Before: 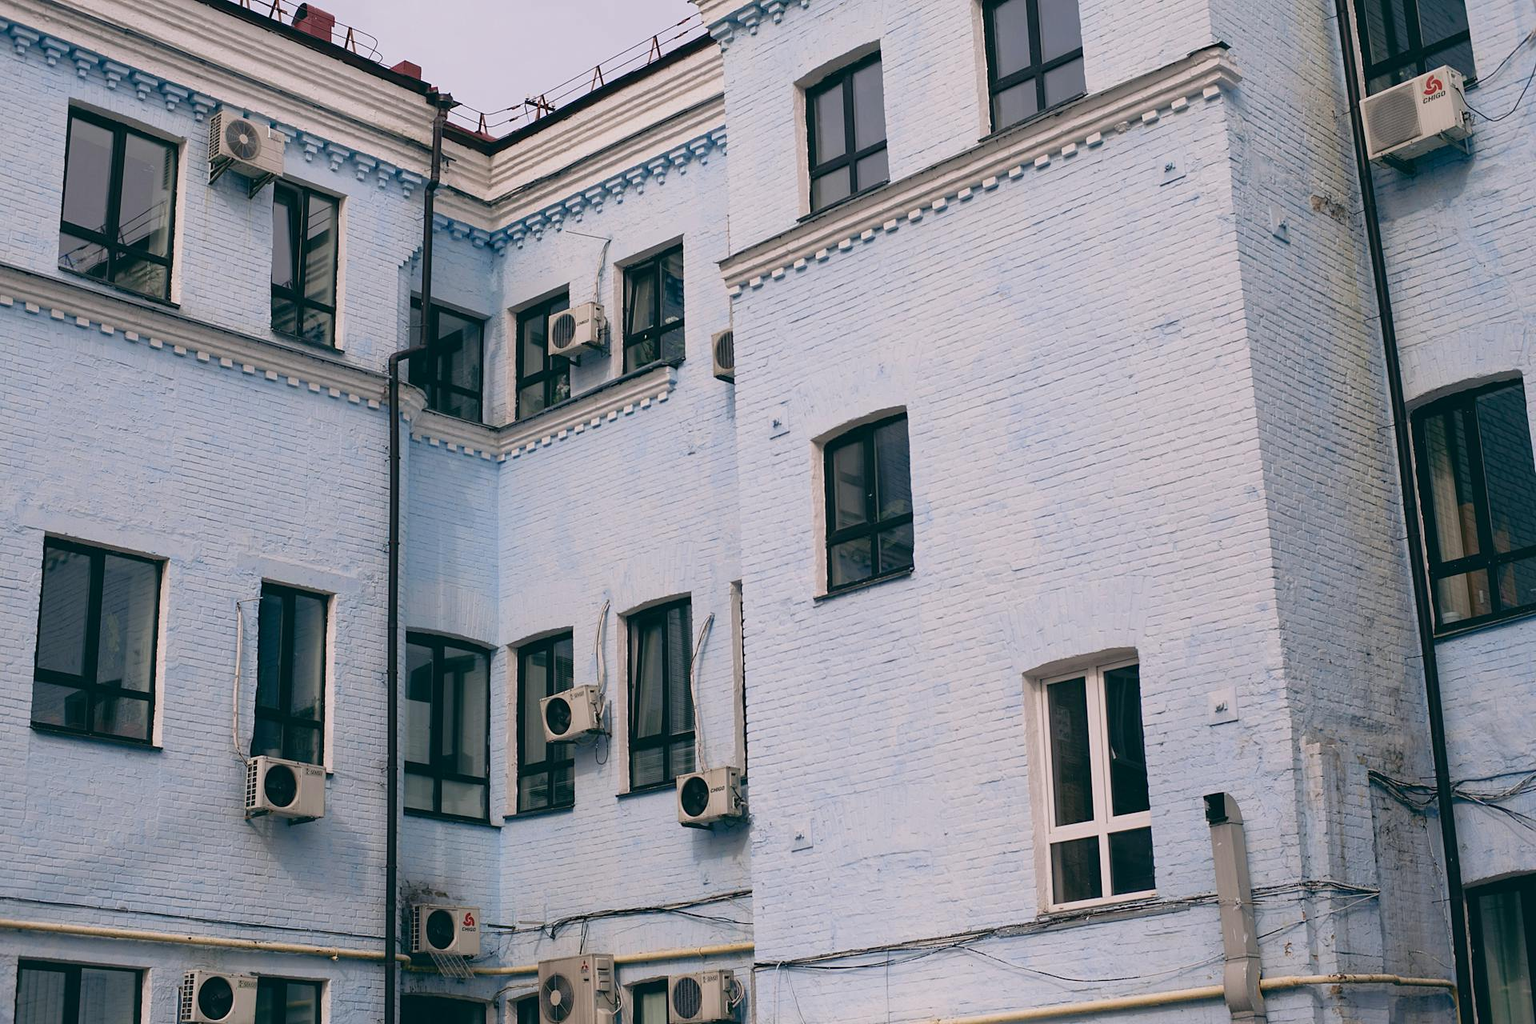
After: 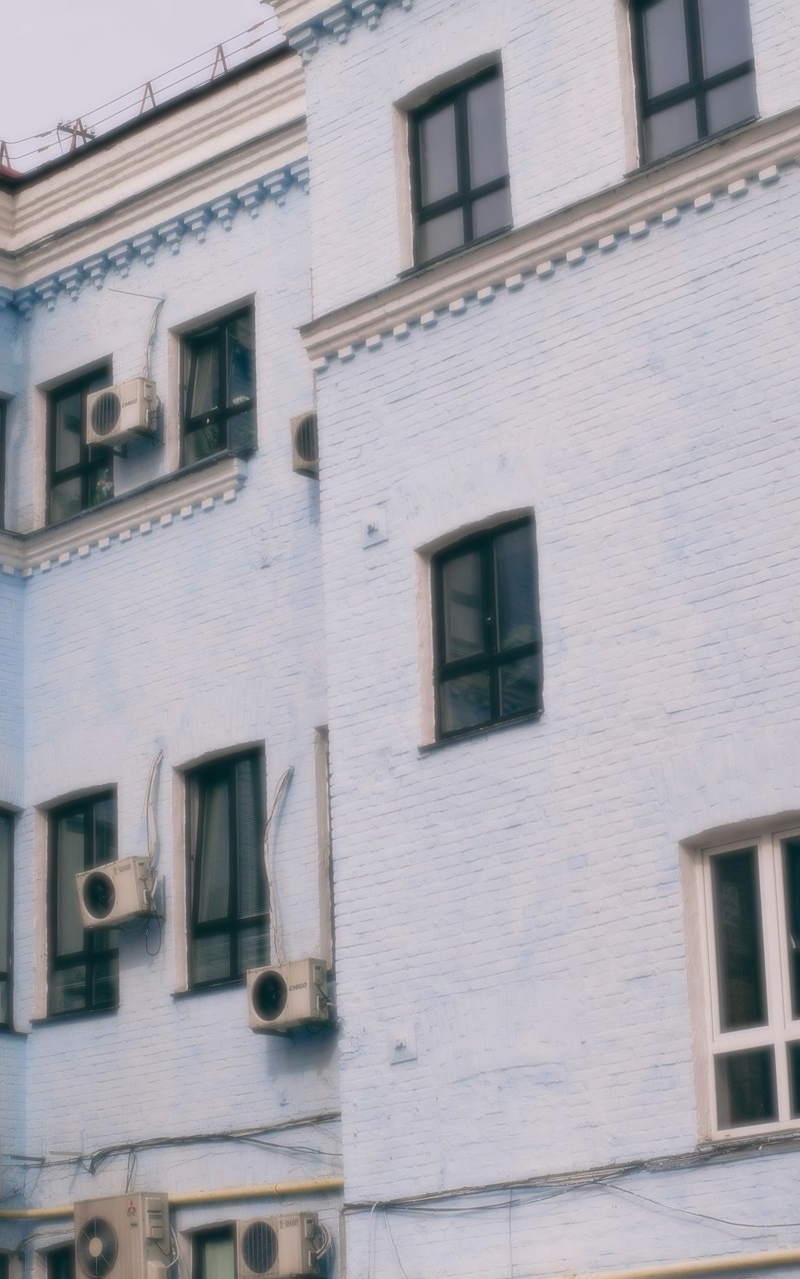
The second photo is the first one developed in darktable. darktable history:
shadows and highlights: shadows 25, highlights -25
soften: size 8.67%, mix 49%
crop: left 31.229%, right 27.105%
